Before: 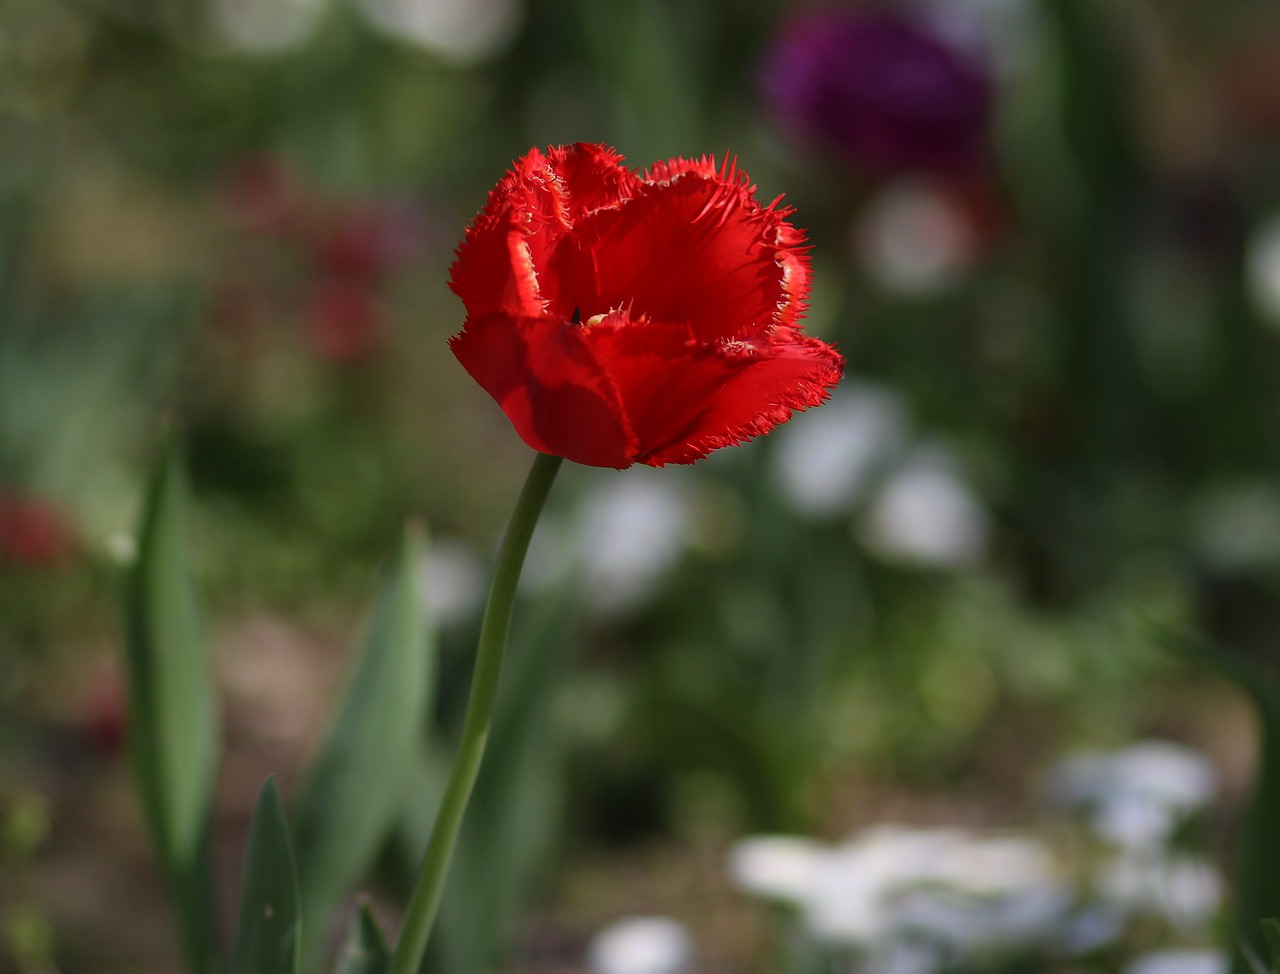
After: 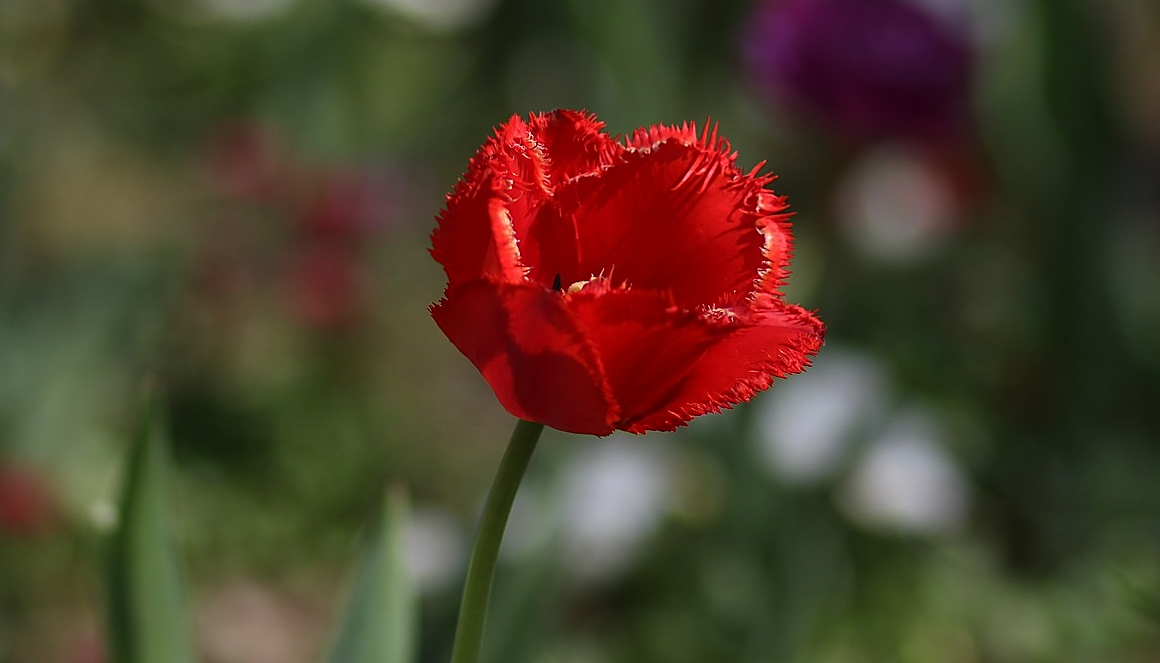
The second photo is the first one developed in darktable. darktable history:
tone equalizer: on, module defaults
crop: left 1.541%, top 3.463%, right 7.762%, bottom 28.405%
sharpen: on, module defaults
